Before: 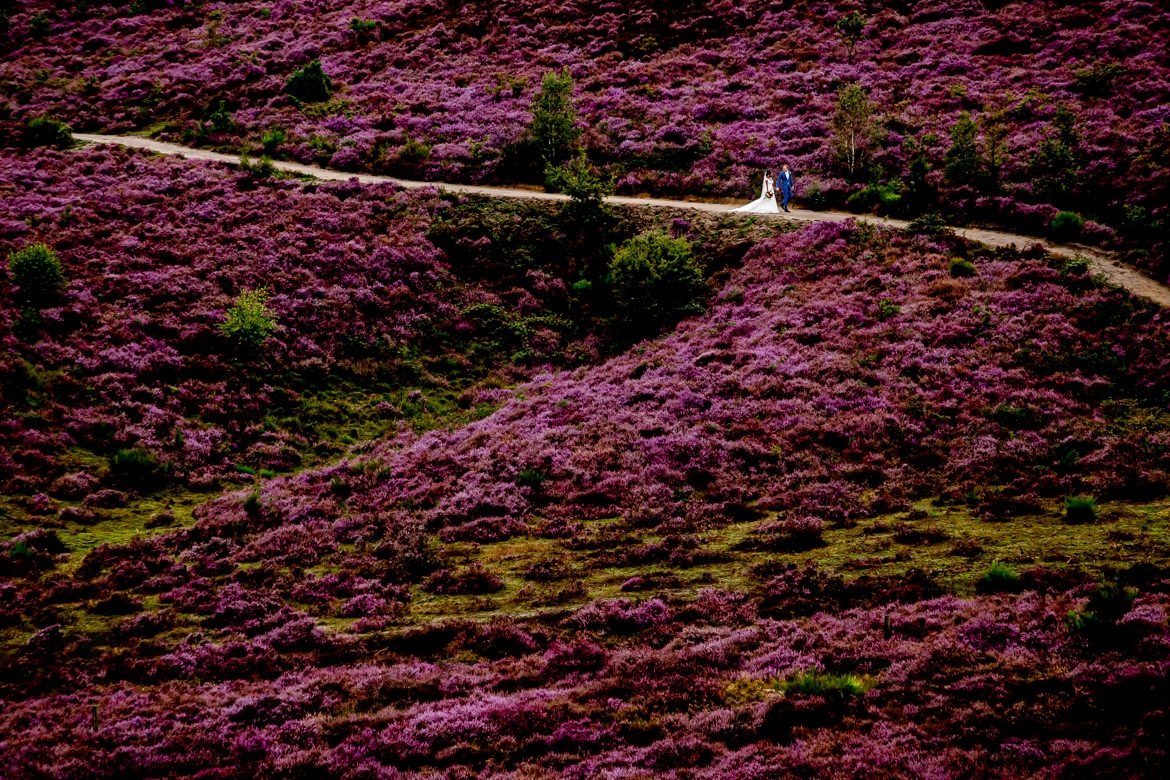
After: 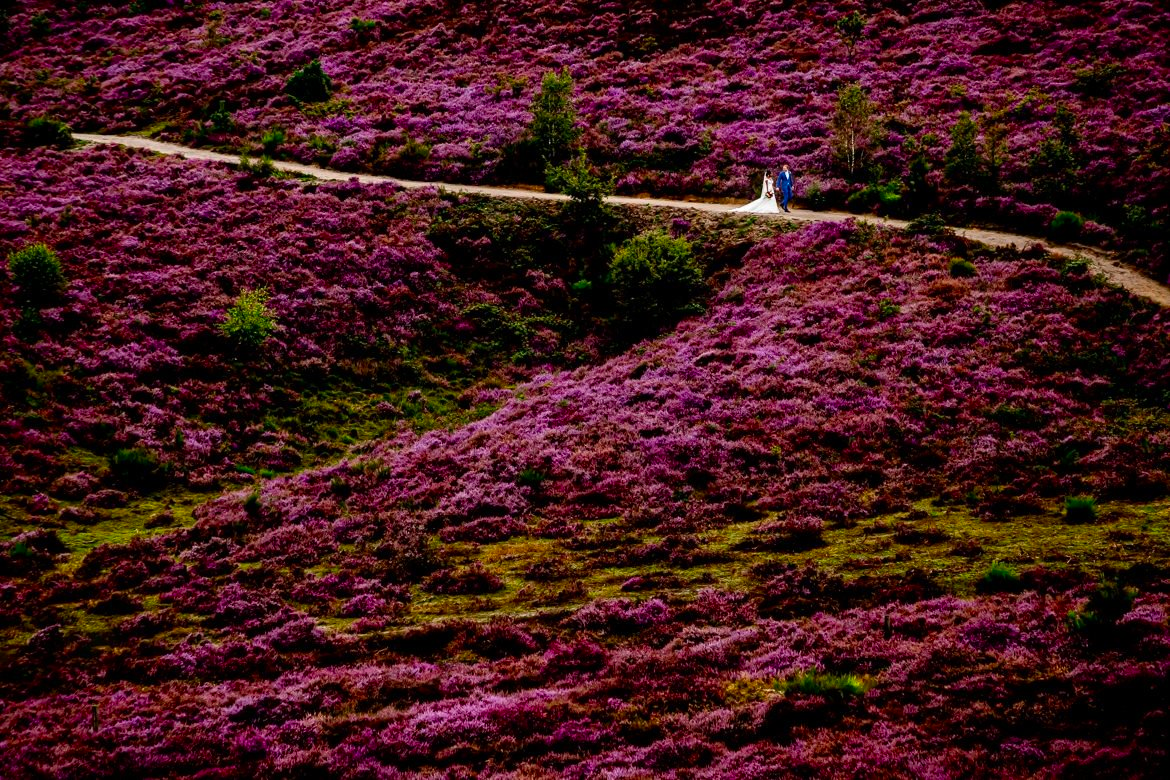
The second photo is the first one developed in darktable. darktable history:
contrast brightness saturation: contrast 0.091, saturation 0.269
